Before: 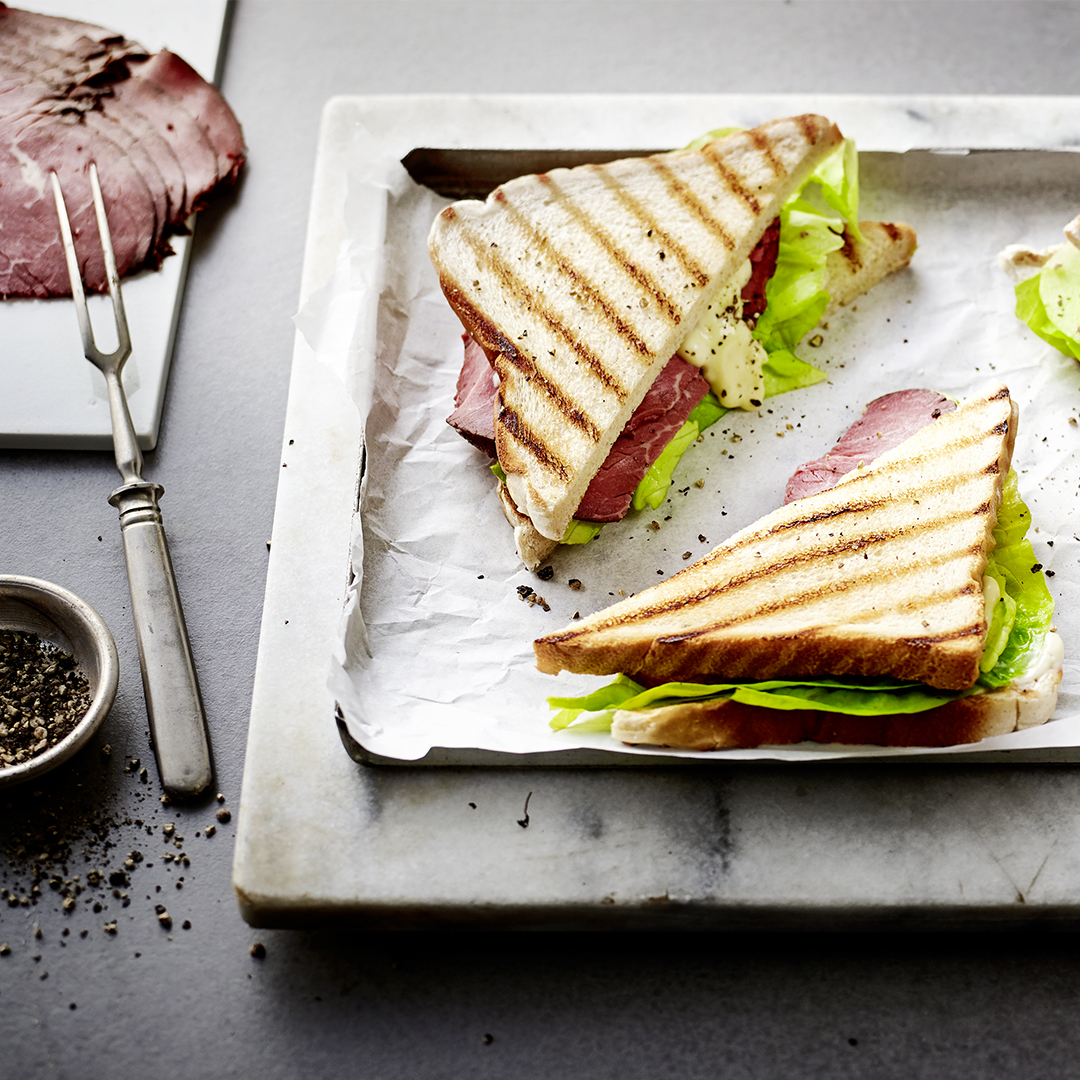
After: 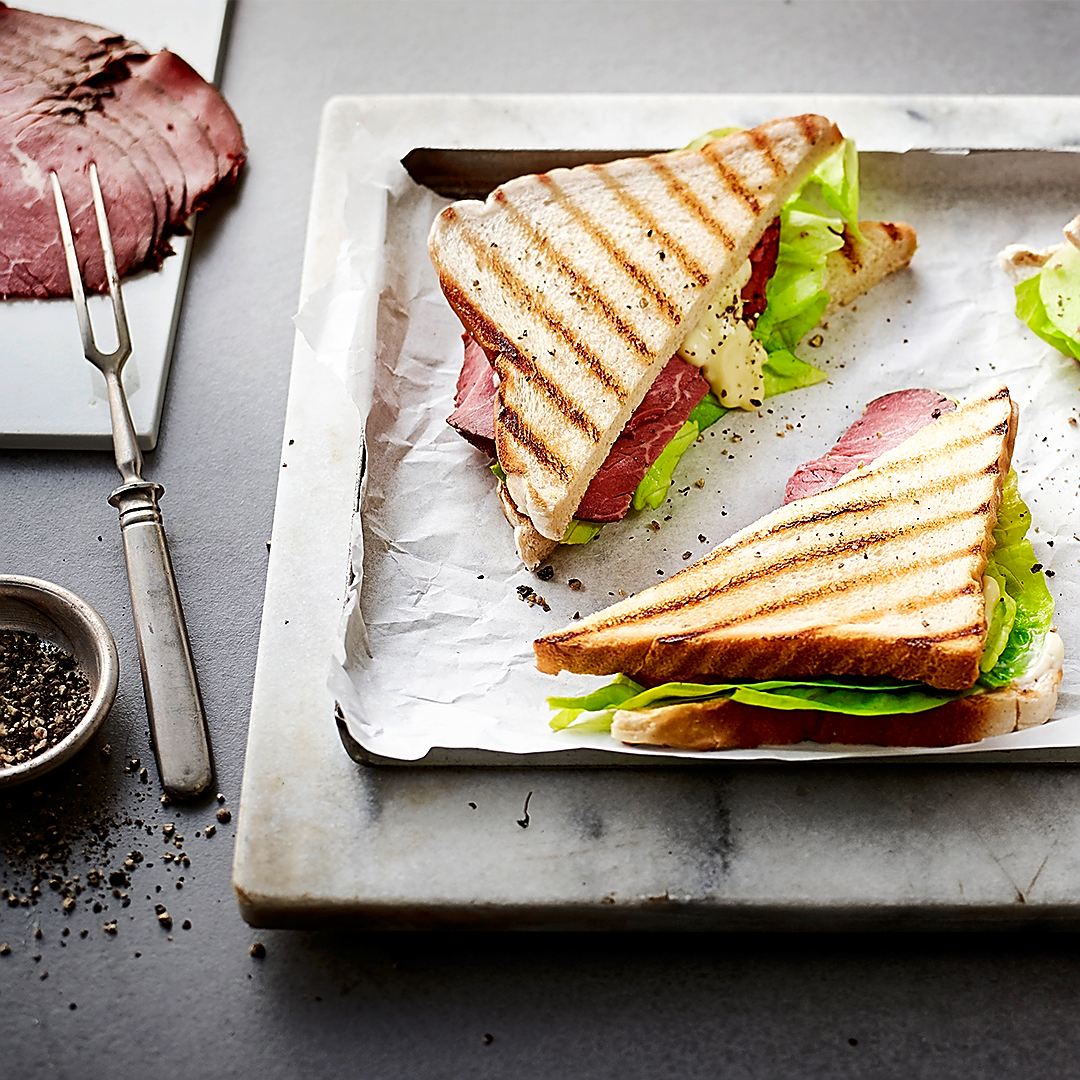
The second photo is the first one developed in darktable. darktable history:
sharpen: radius 1.37, amount 1.254, threshold 0.731
